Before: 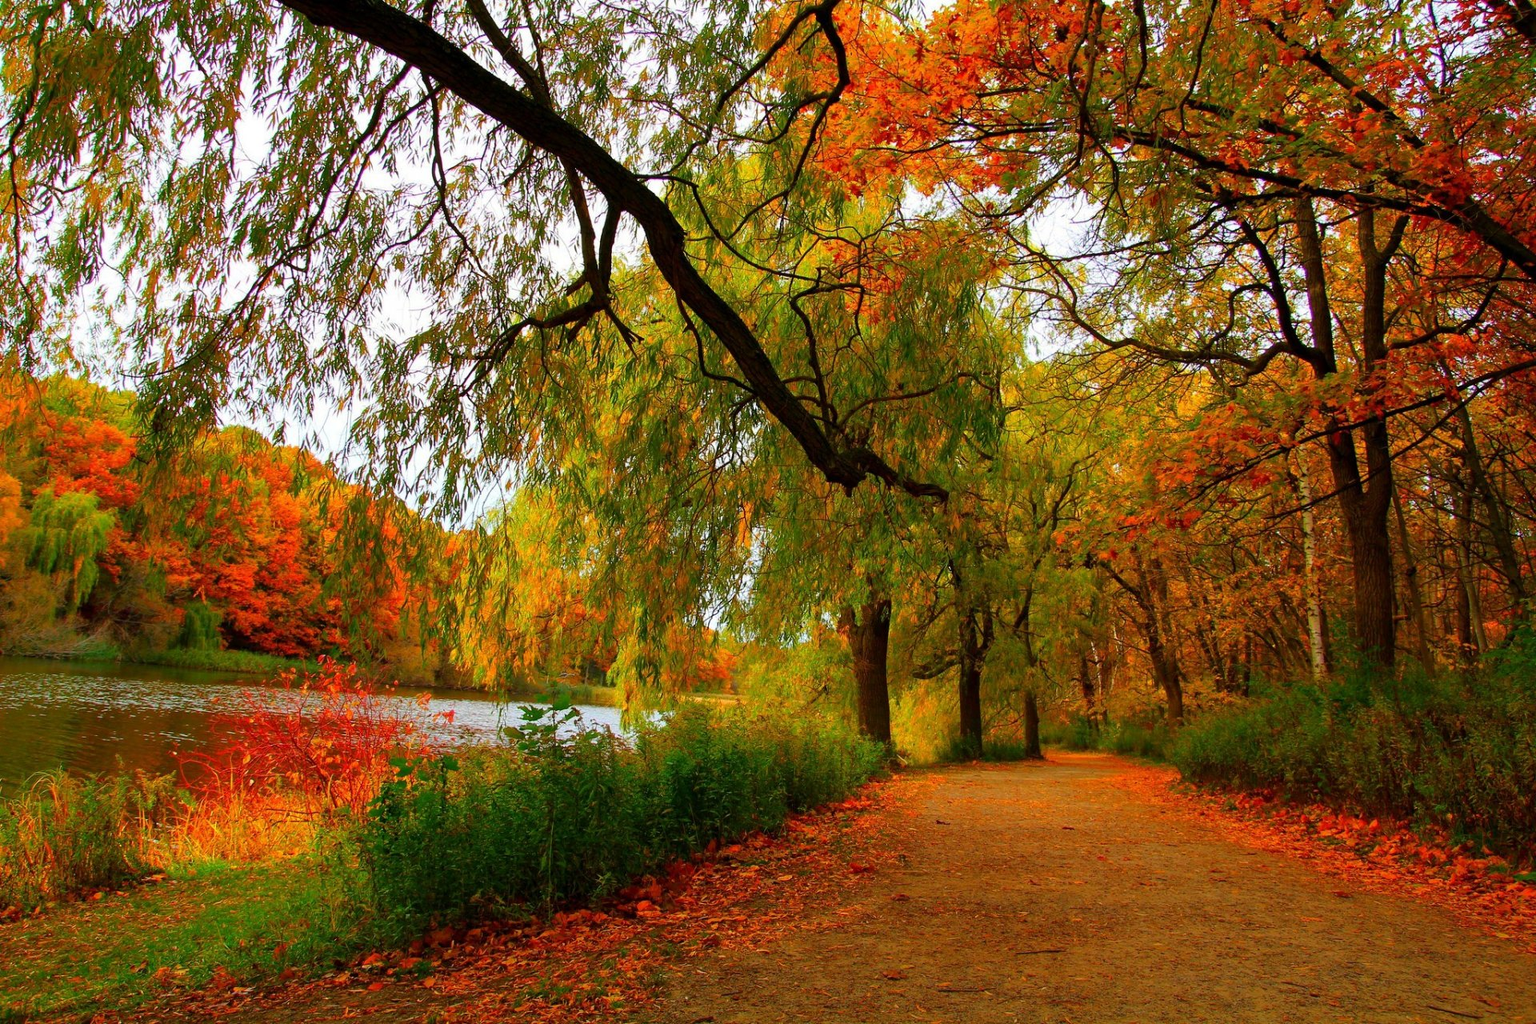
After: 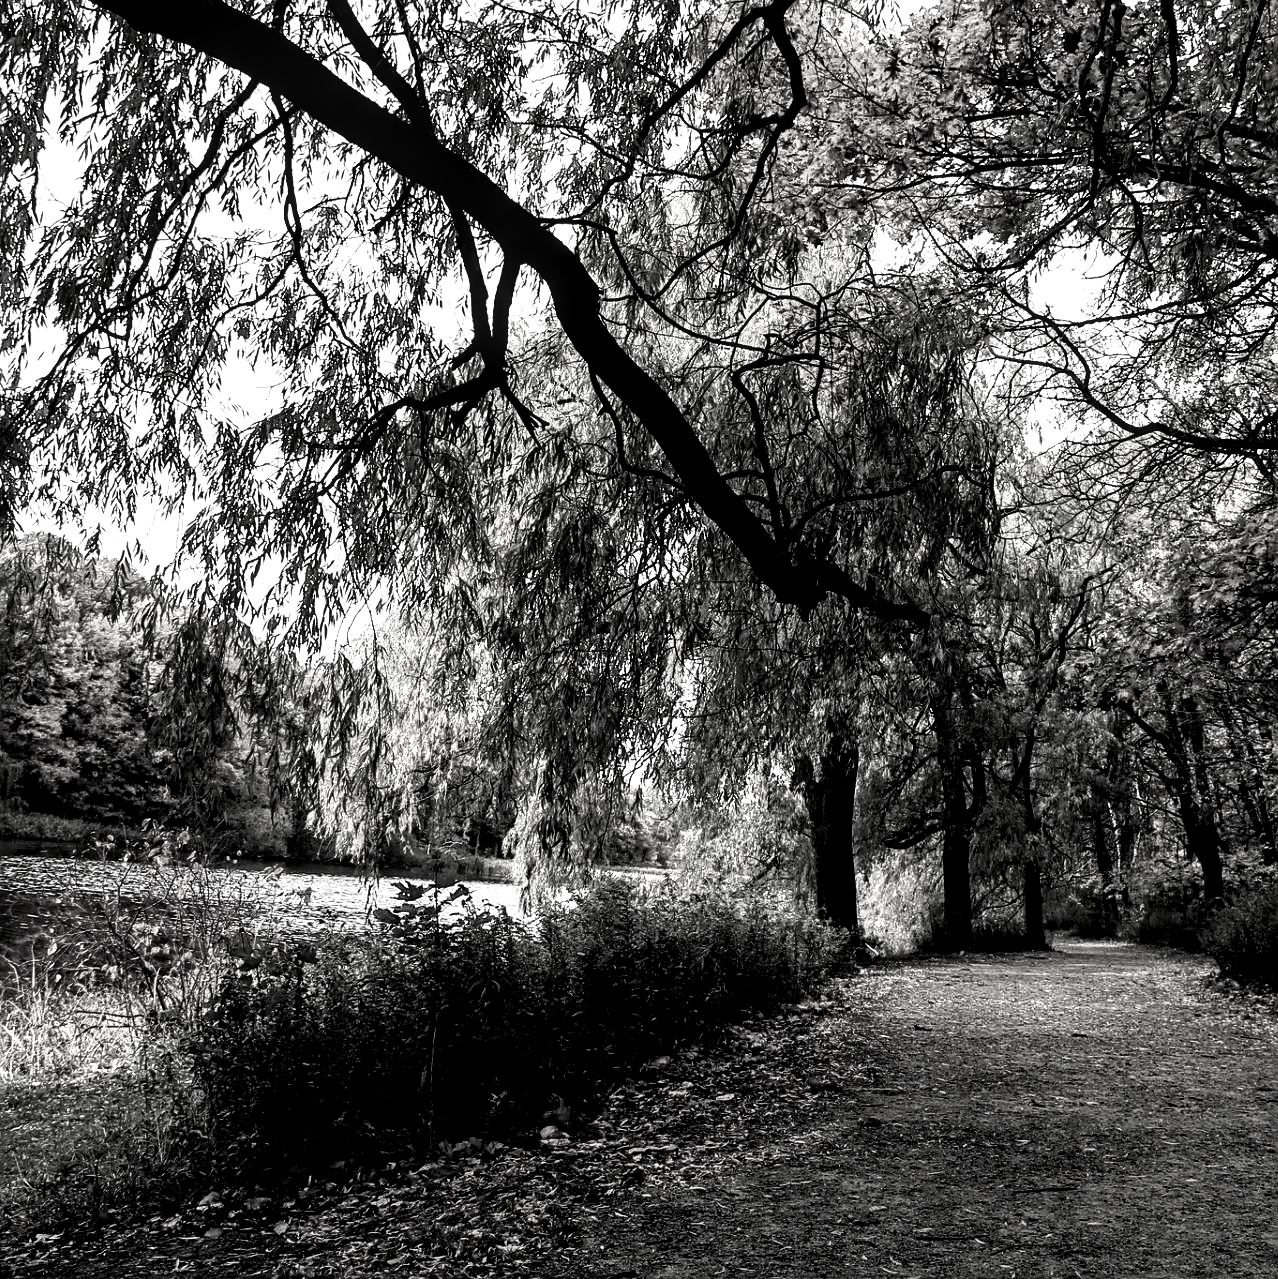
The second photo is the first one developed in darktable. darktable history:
local contrast: highlights 60%, shadows 59%, detail 160%
sharpen: on, module defaults
shadows and highlights: shadows 24.29, highlights -77.97, soften with gaussian
base curve: curves: ch0 [(0, 0) (0.028, 0.03) (0.121, 0.232) (0.46, 0.748) (0.859, 0.968) (1, 1)]
exposure: black level correction 0.001, exposure 0.499 EV, compensate highlight preservation false
contrast brightness saturation: contrast 0.022, brightness -0.999, saturation -0.992
crop and rotate: left 13.357%, right 20.048%
